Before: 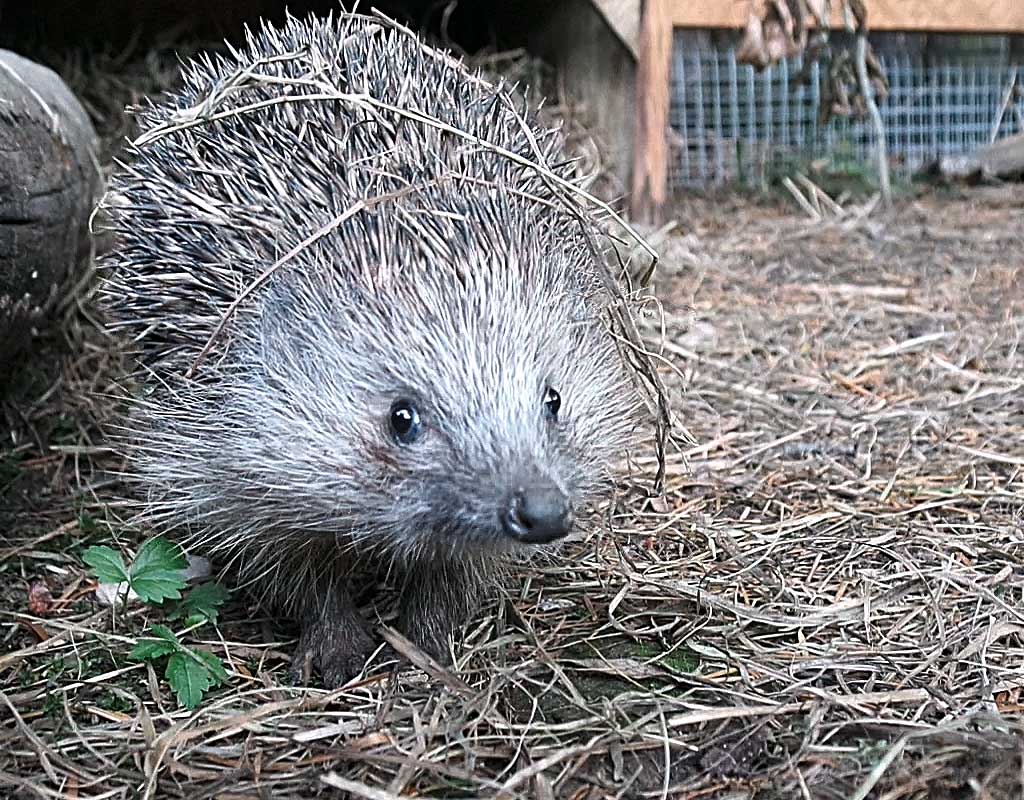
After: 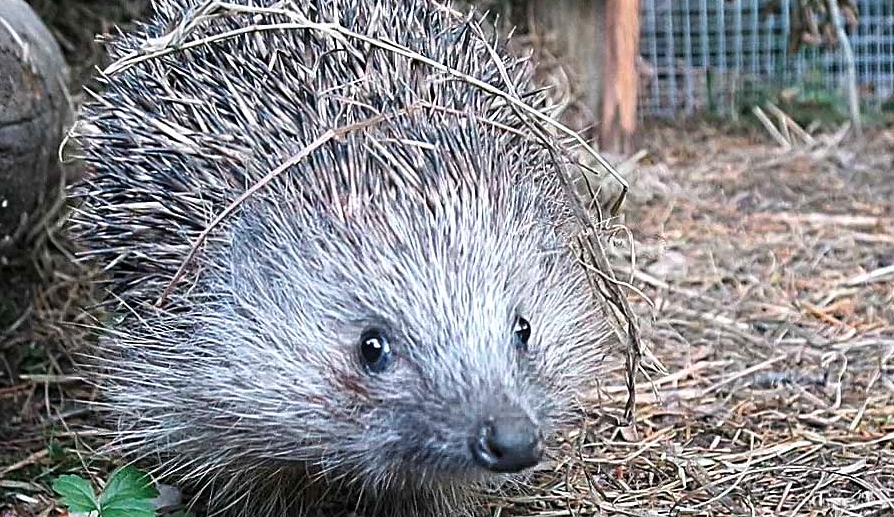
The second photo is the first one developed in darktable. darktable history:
velvia: on, module defaults
crop: left 2.962%, top 8.959%, right 9.672%, bottom 26.339%
